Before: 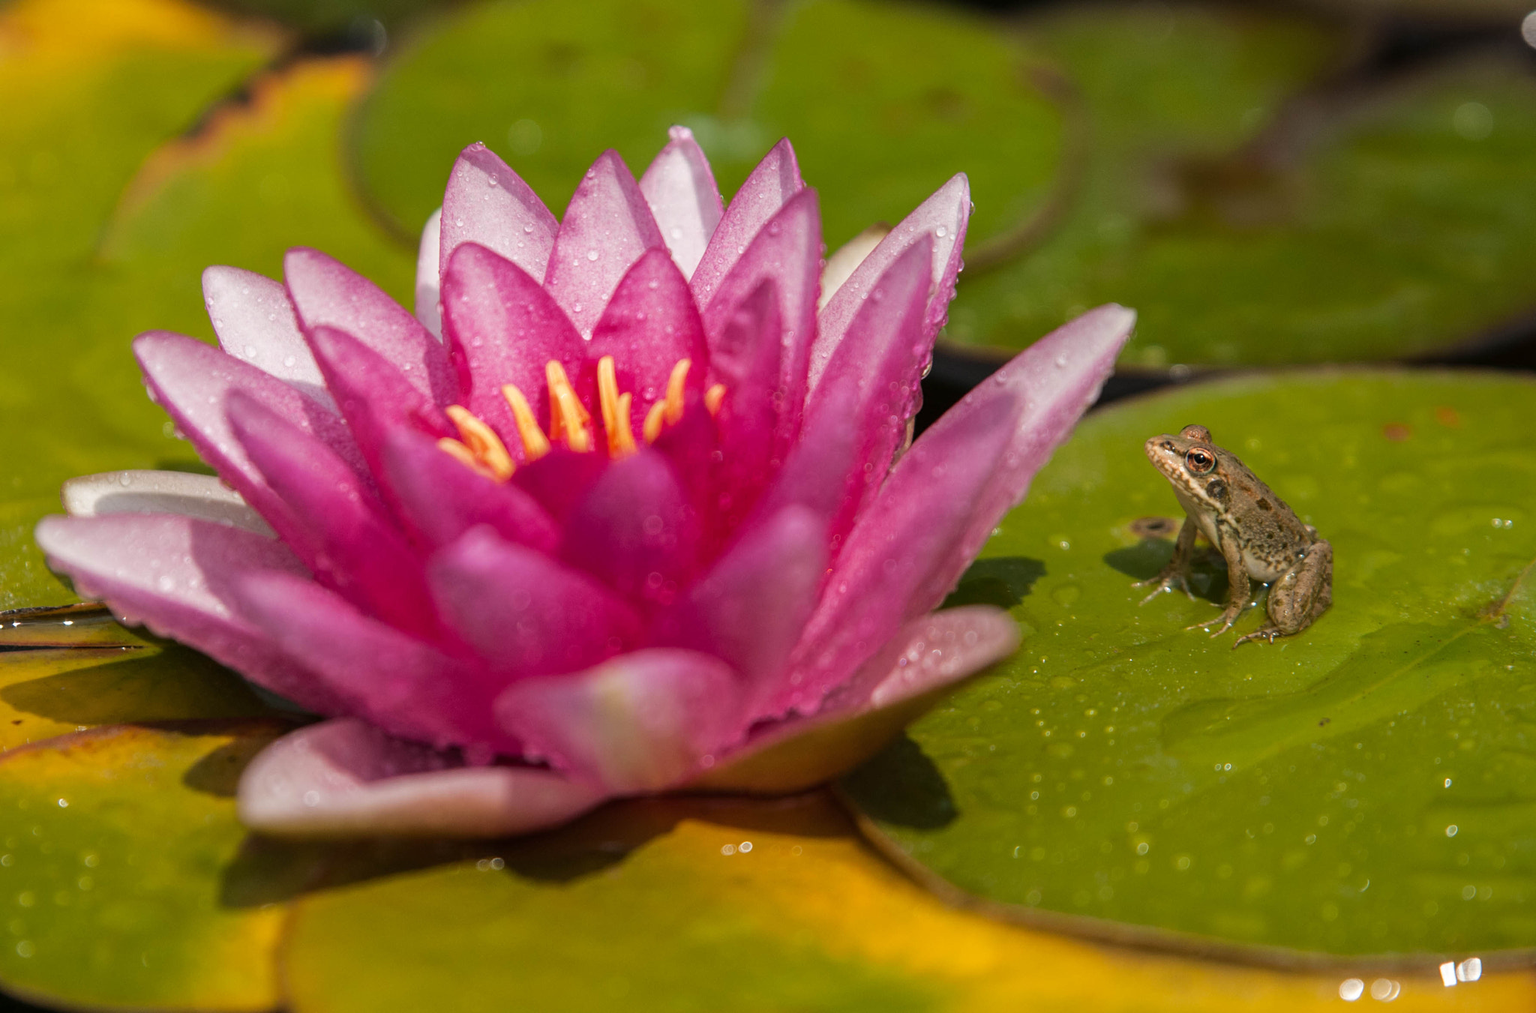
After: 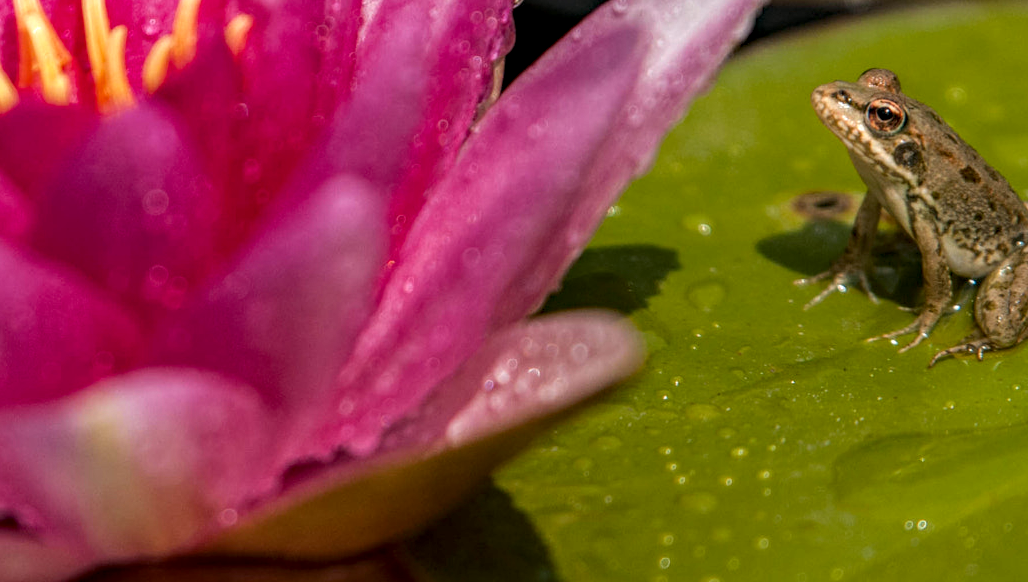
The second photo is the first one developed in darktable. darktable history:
local contrast: detail 130%
crop: left 34.941%, top 36.928%, right 14.823%, bottom 19.956%
haze removal: compatibility mode true, adaptive false
